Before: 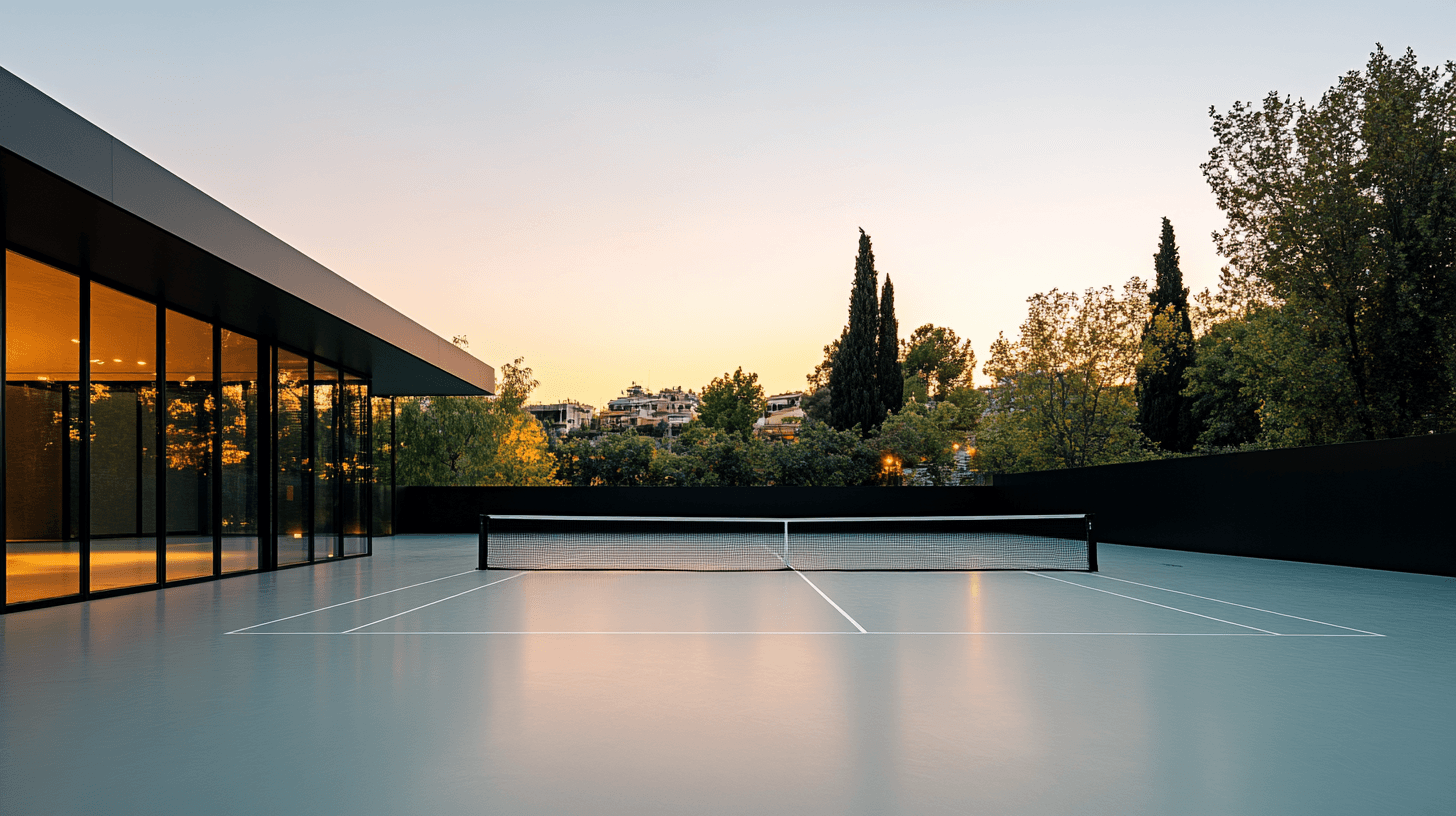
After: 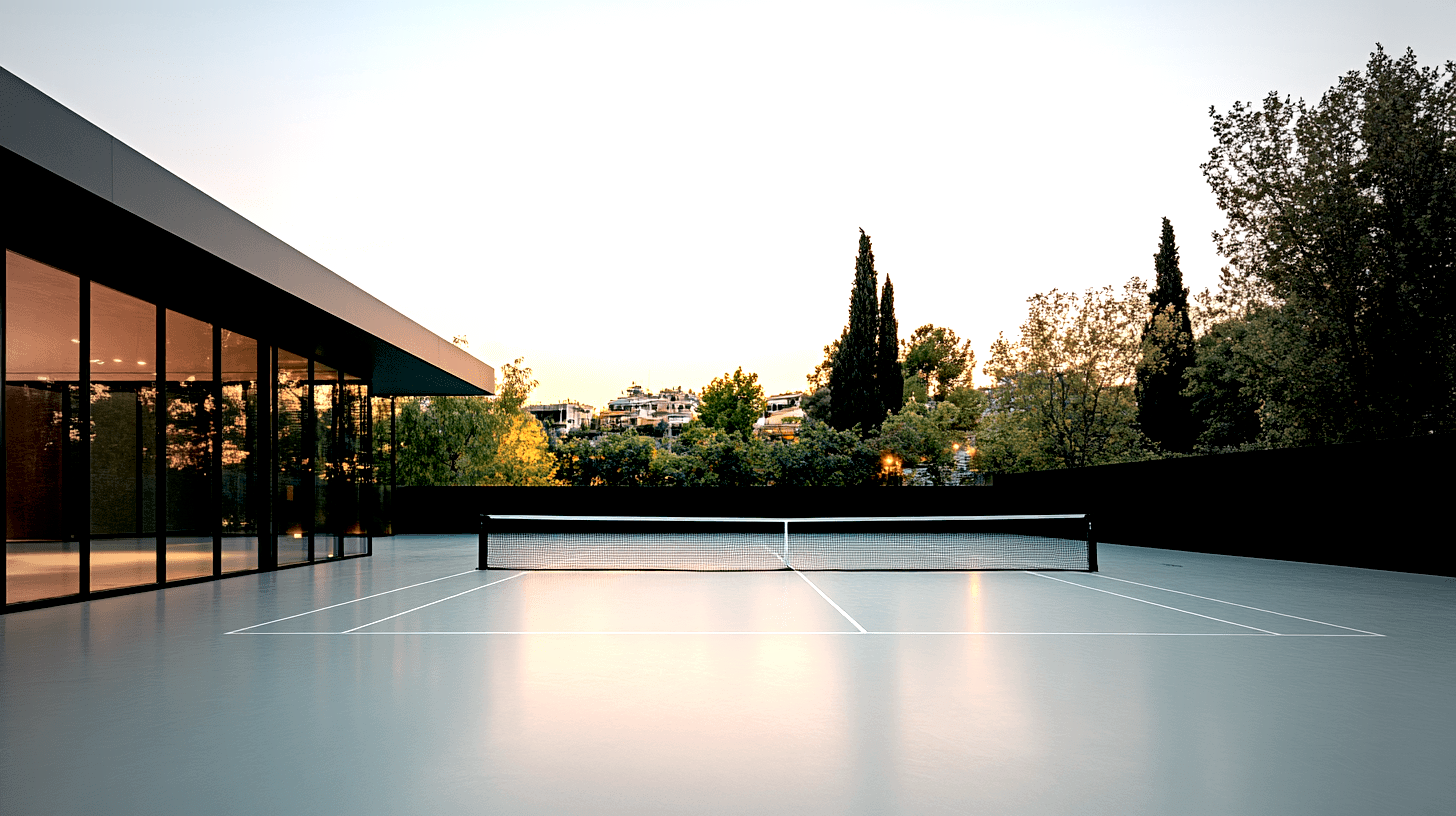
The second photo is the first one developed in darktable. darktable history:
exposure: black level correction 0.01, exposure 1 EV, compensate exposure bias true, compensate highlight preservation false
vignetting: fall-off start 18.83%, fall-off radius 137.18%, center (-0.069, -0.312), width/height ratio 0.626, shape 0.599
